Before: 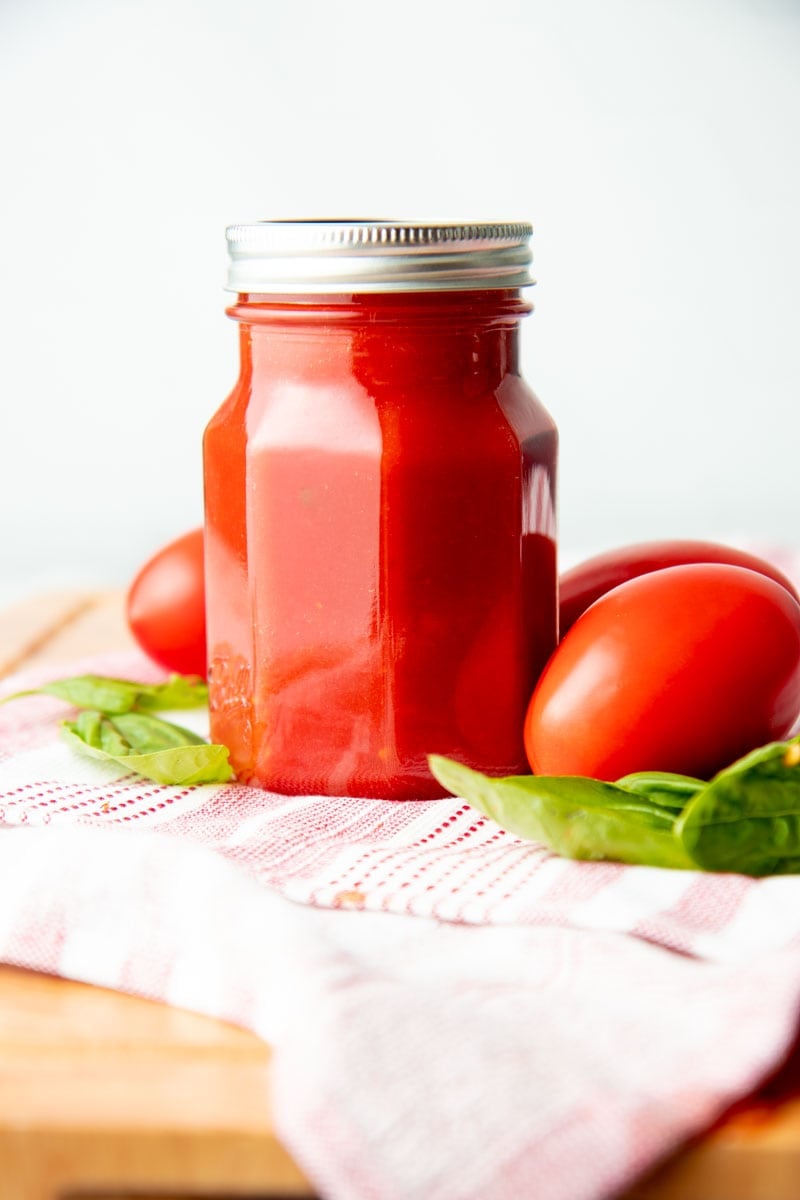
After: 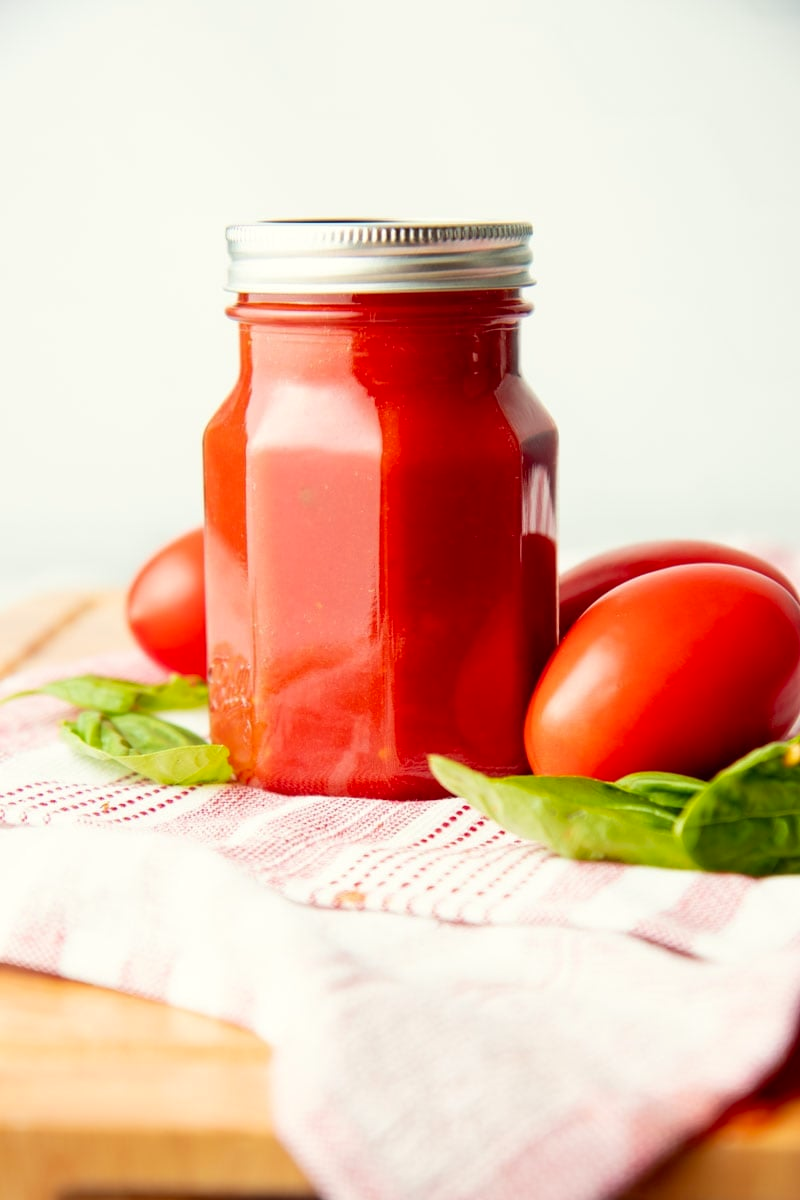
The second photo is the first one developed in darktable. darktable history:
white balance: emerald 1
color correction: highlights a* -0.95, highlights b* 4.5, shadows a* 3.55
